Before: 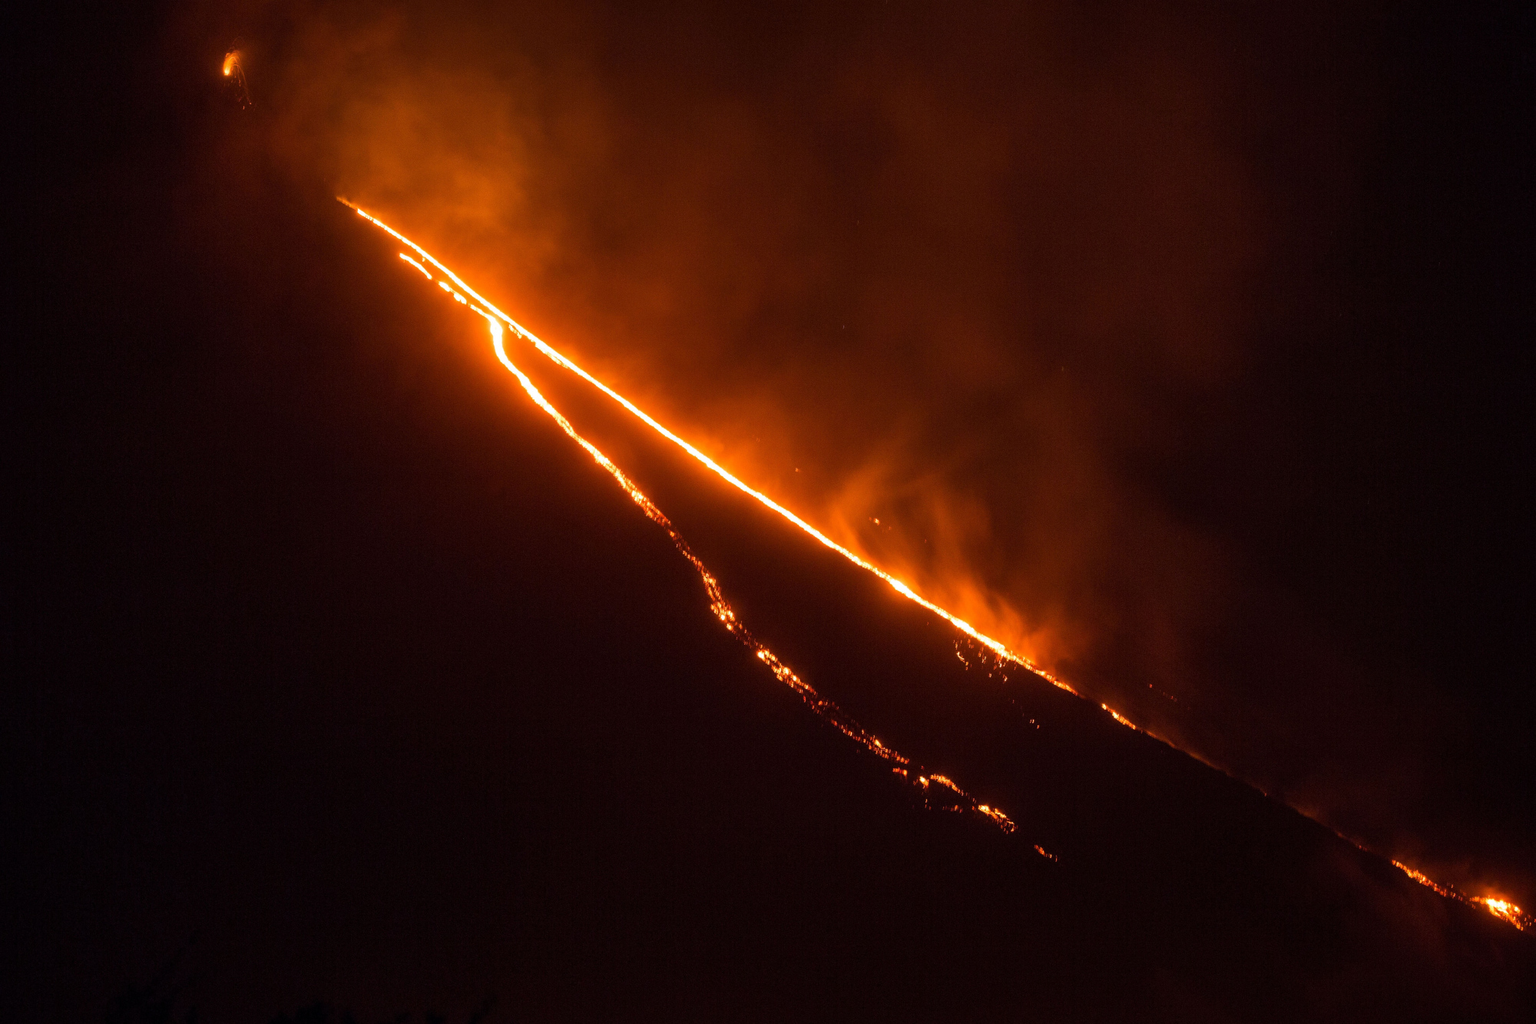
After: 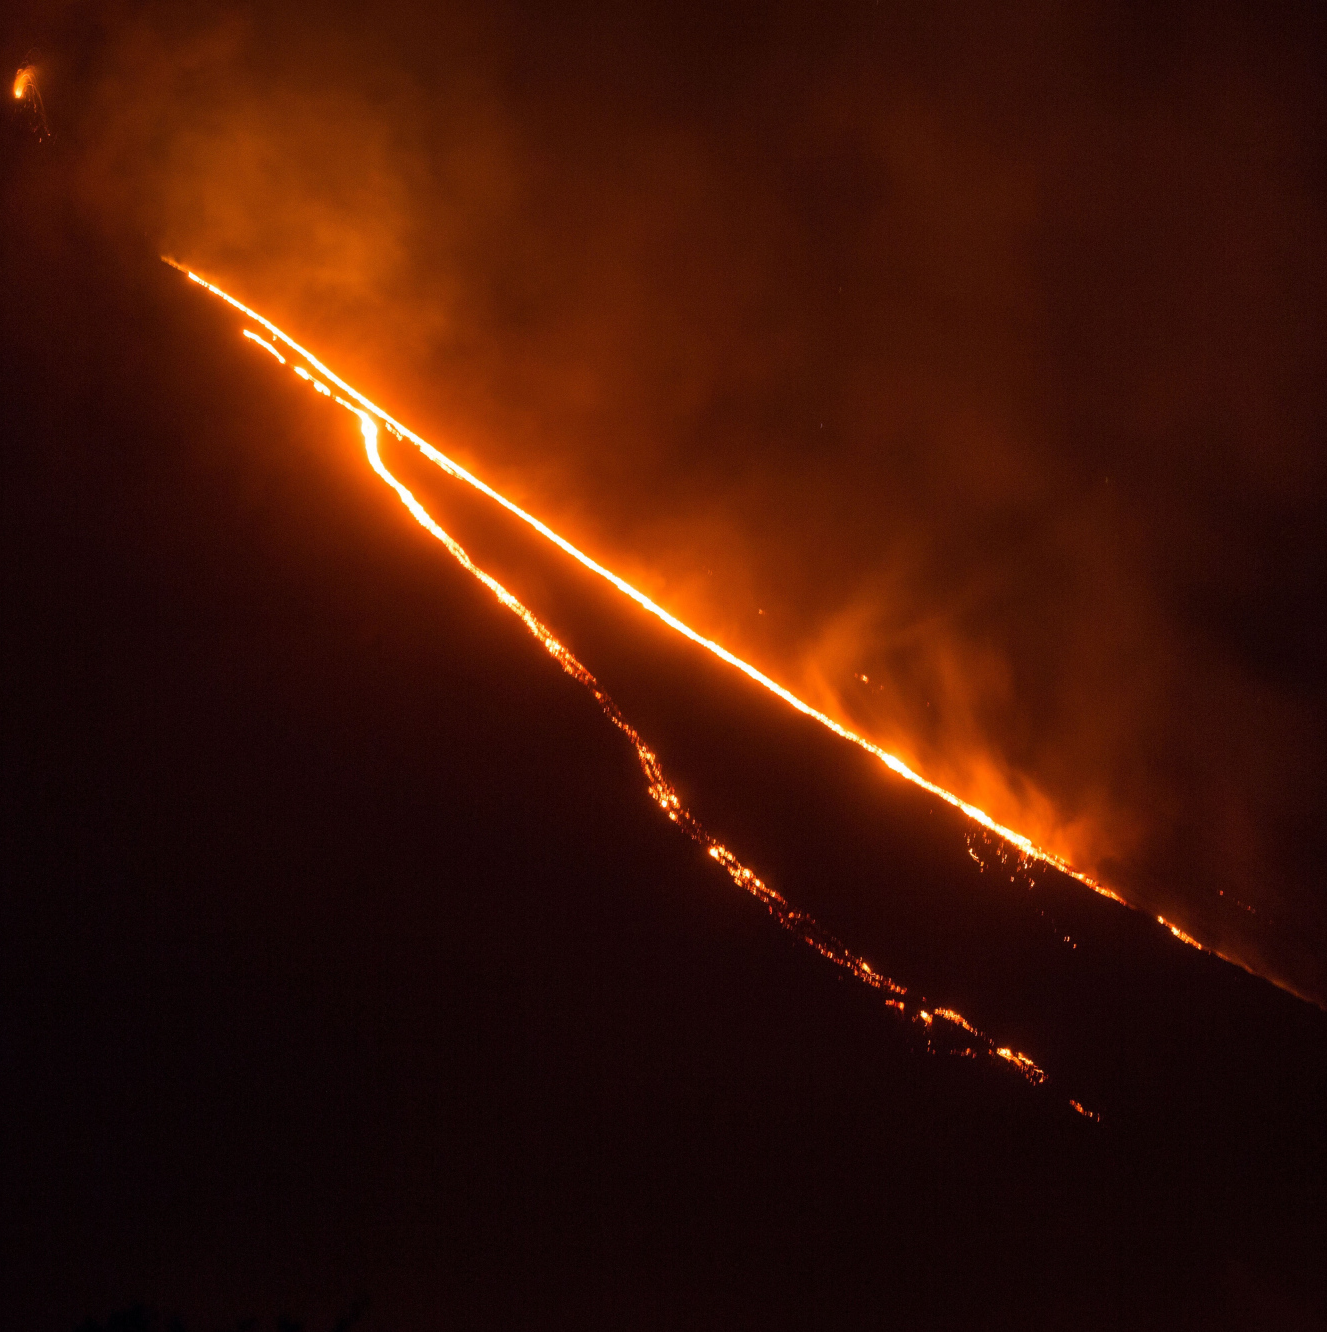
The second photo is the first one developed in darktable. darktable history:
crop and rotate: left 13.873%, right 19.748%
